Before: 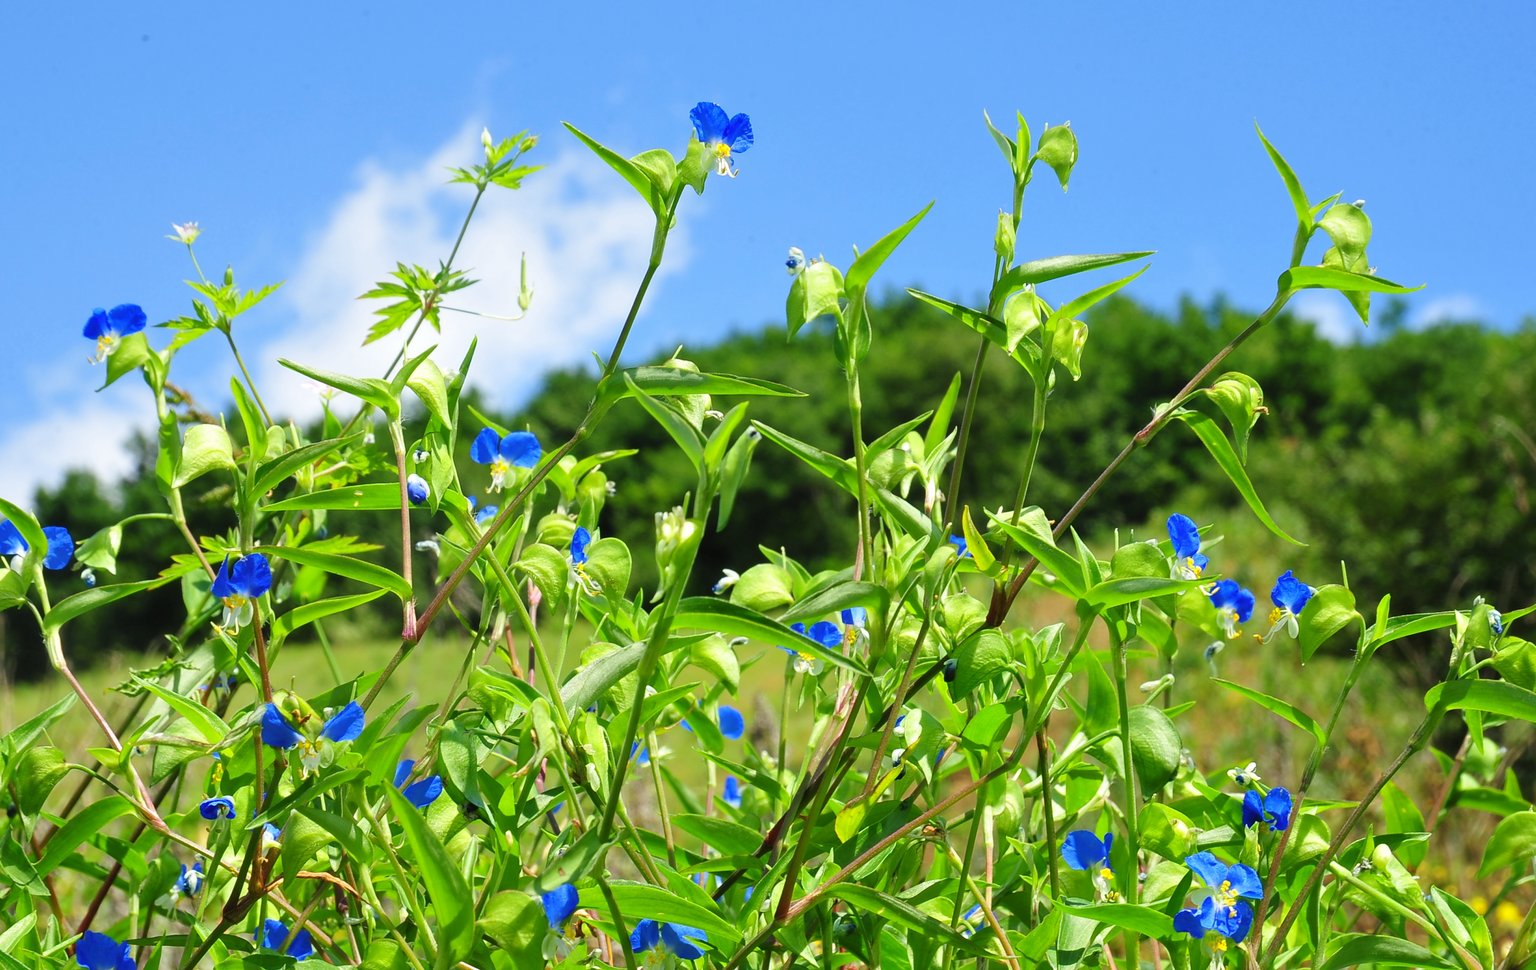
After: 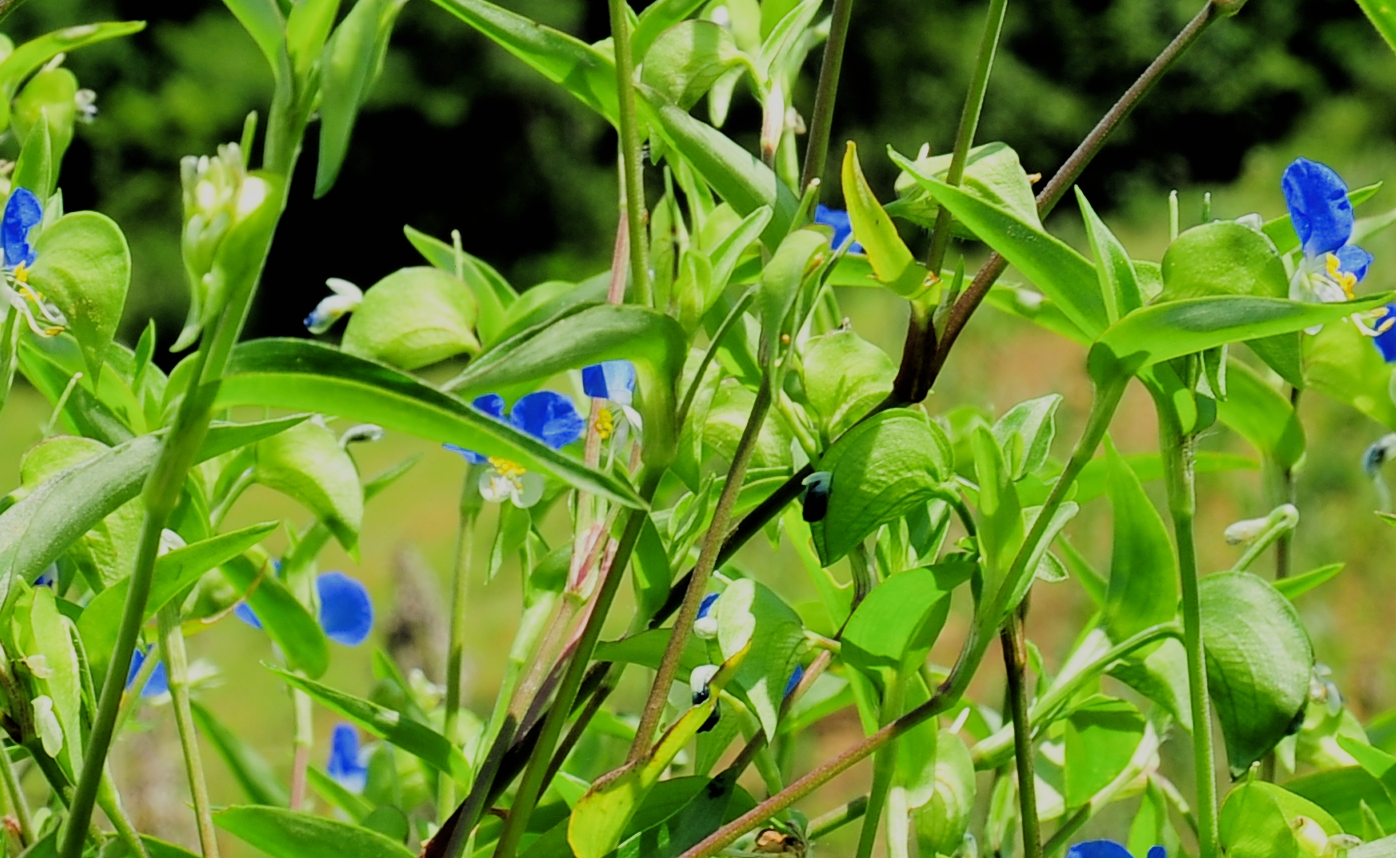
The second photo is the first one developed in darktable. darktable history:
crop: left 37.196%, top 45.313%, right 20.525%, bottom 13.51%
filmic rgb: black relative exposure -4.12 EV, white relative exposure 5.1 EV, hardness 2.12, contrast 1.158
